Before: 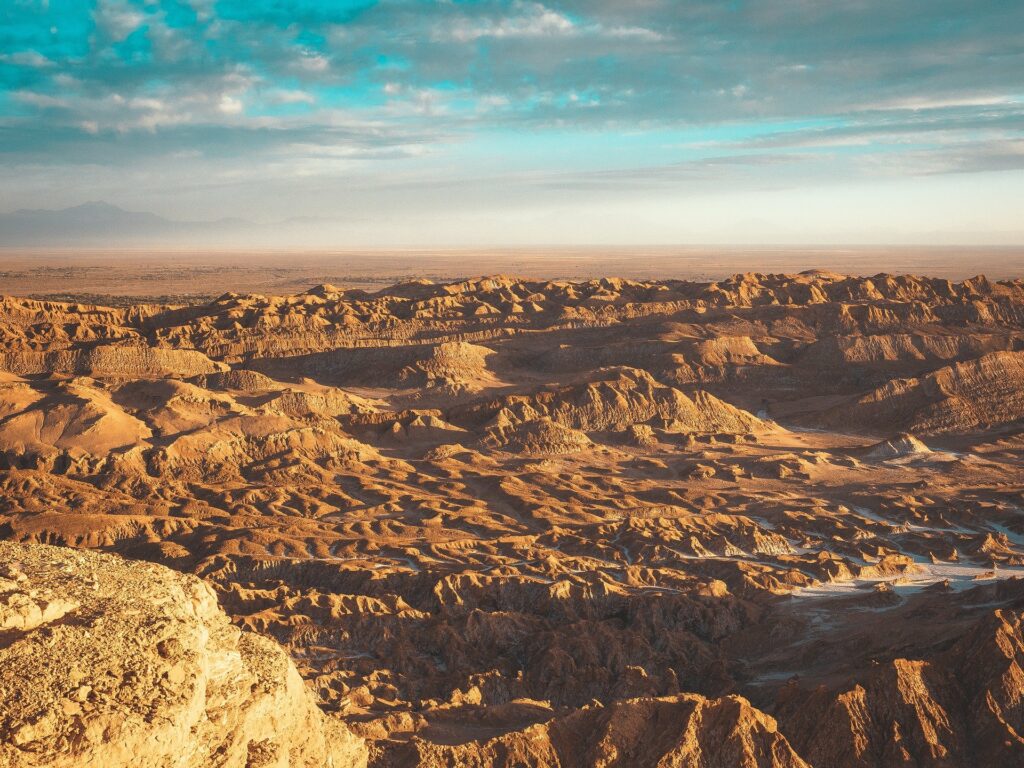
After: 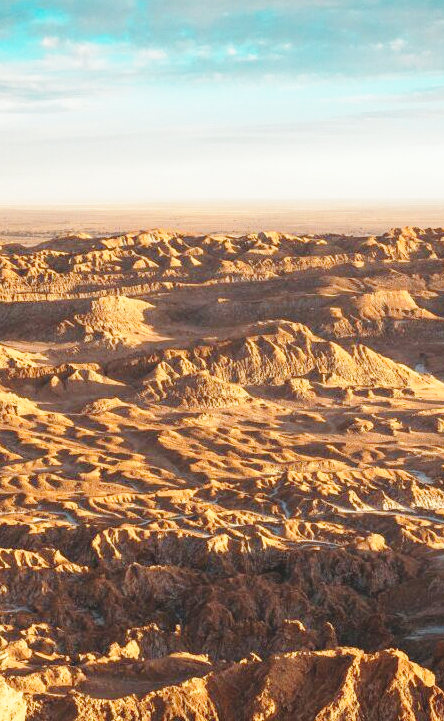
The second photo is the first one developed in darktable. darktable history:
crop: left 33.452%, top 6.025%, right 23.155%
base curve: curves: ch0 [(0, 0) (0.028, 0.03) (0.121, 0.232) (0.46, 0.748) (0.859, 0.968) (1, 1)], preserve colors none
